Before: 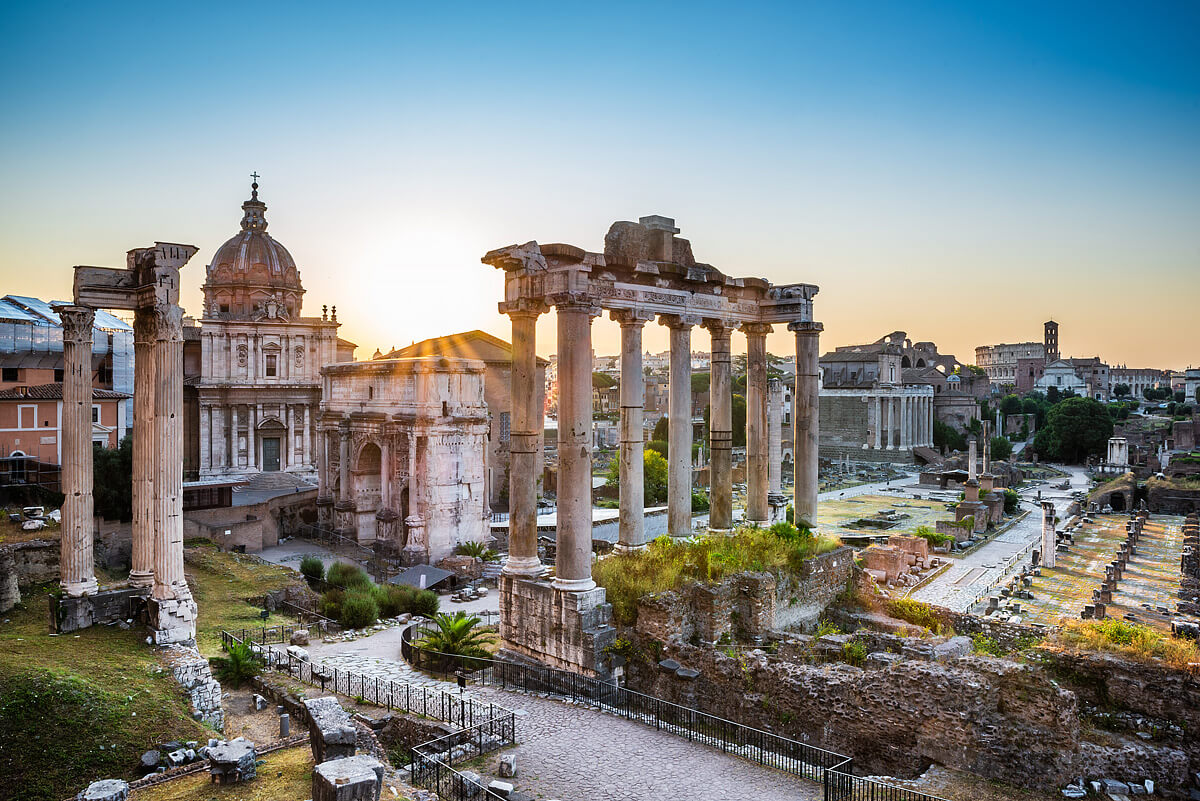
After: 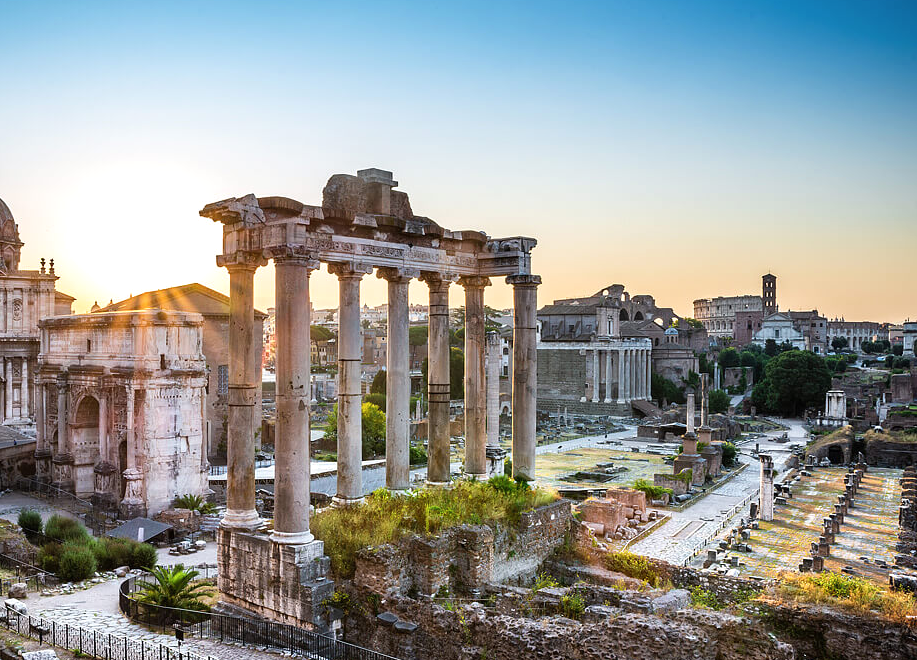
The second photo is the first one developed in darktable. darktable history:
crop: left 23.502%, top 5.869%, bottom 11.663%
shadows and highlights: shadows -11.3, white point adjustment 4, highlights 27.67
